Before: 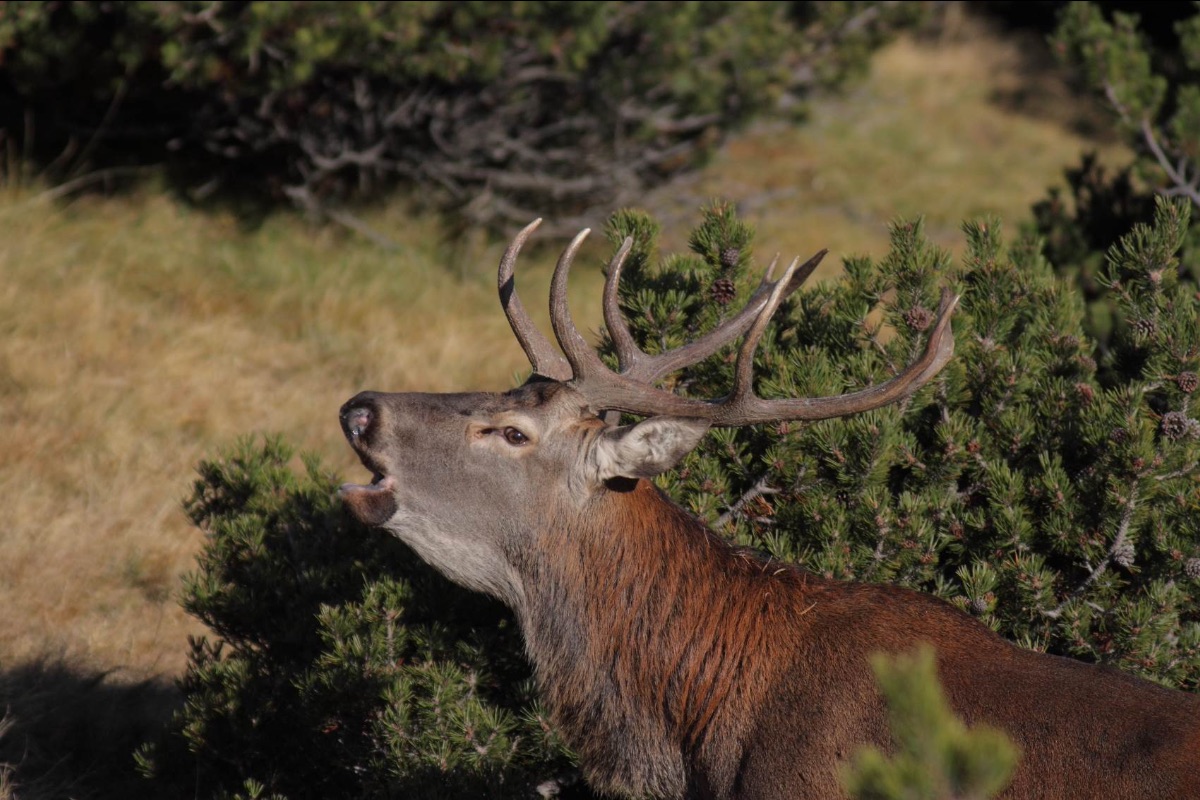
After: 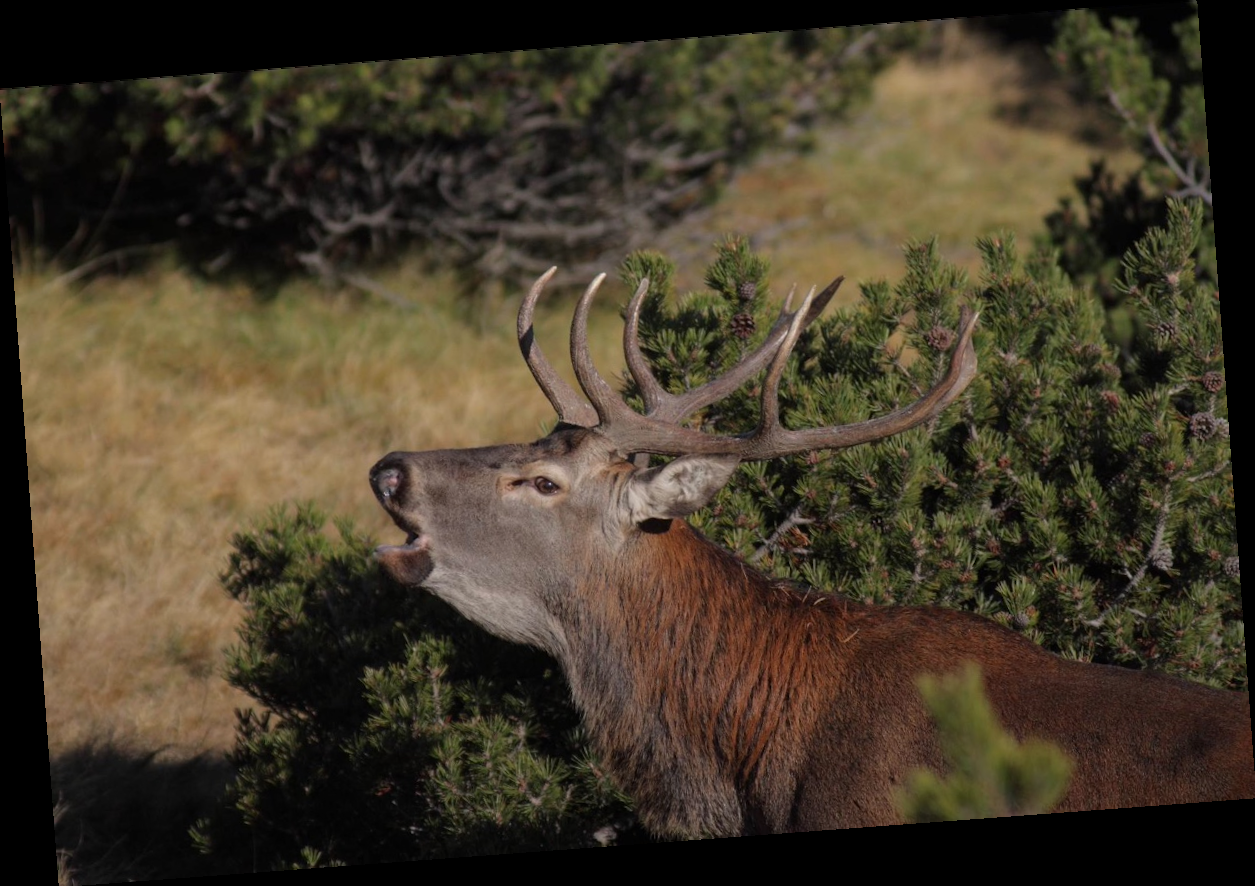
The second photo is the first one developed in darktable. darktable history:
graduated density: rotation -180°, offset 27.42
rotate and perspective: rotation -4.25°, automatic cropping off
